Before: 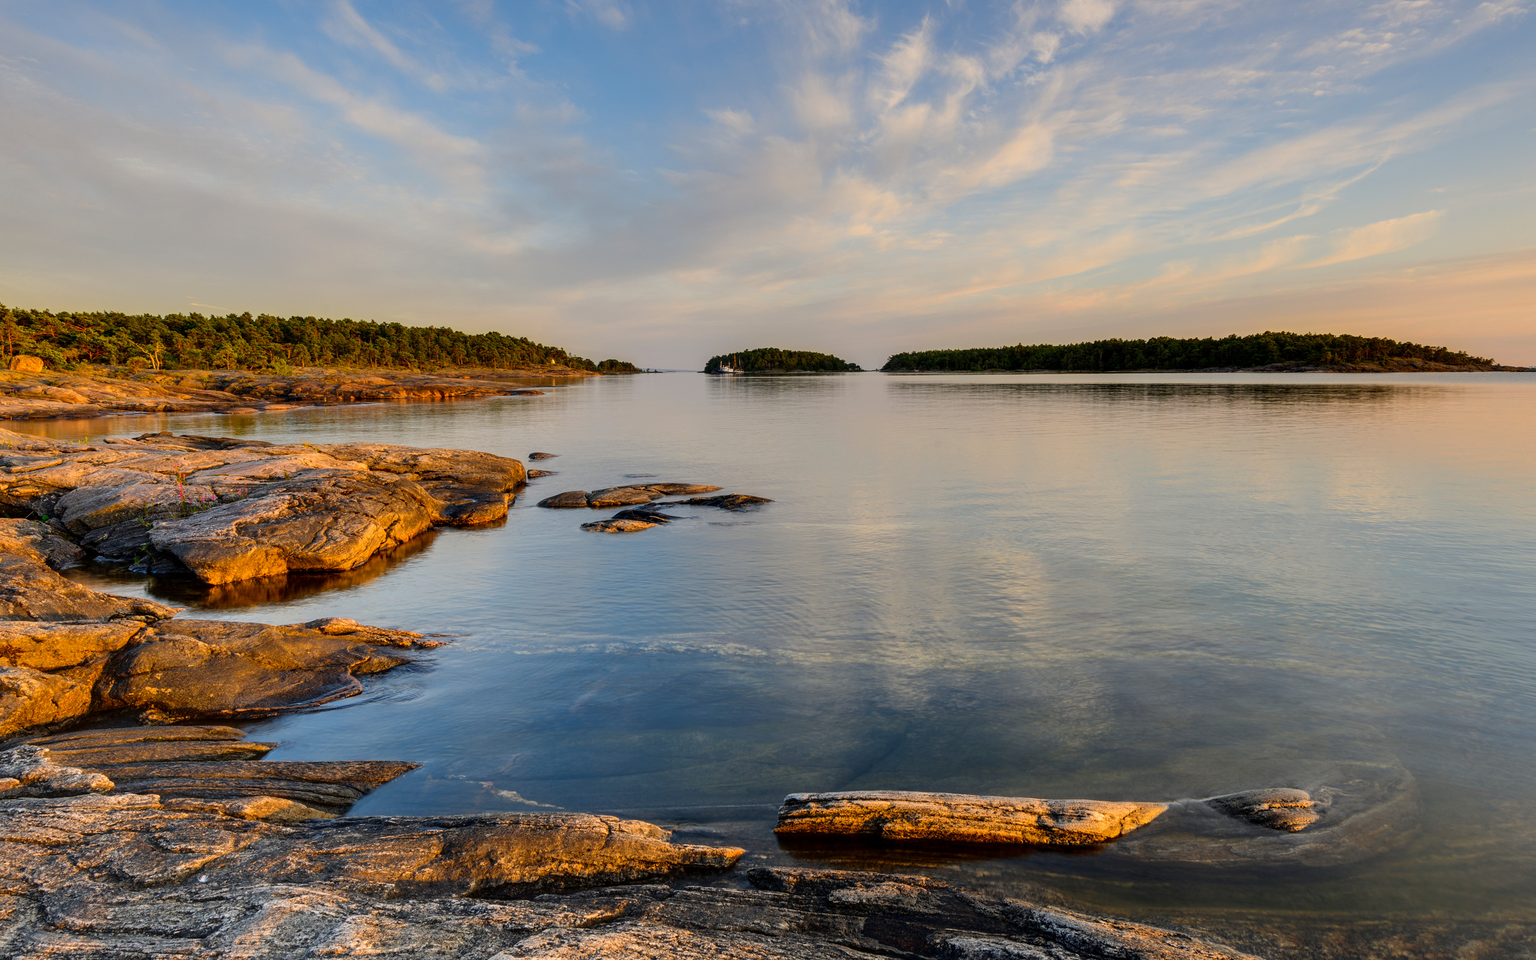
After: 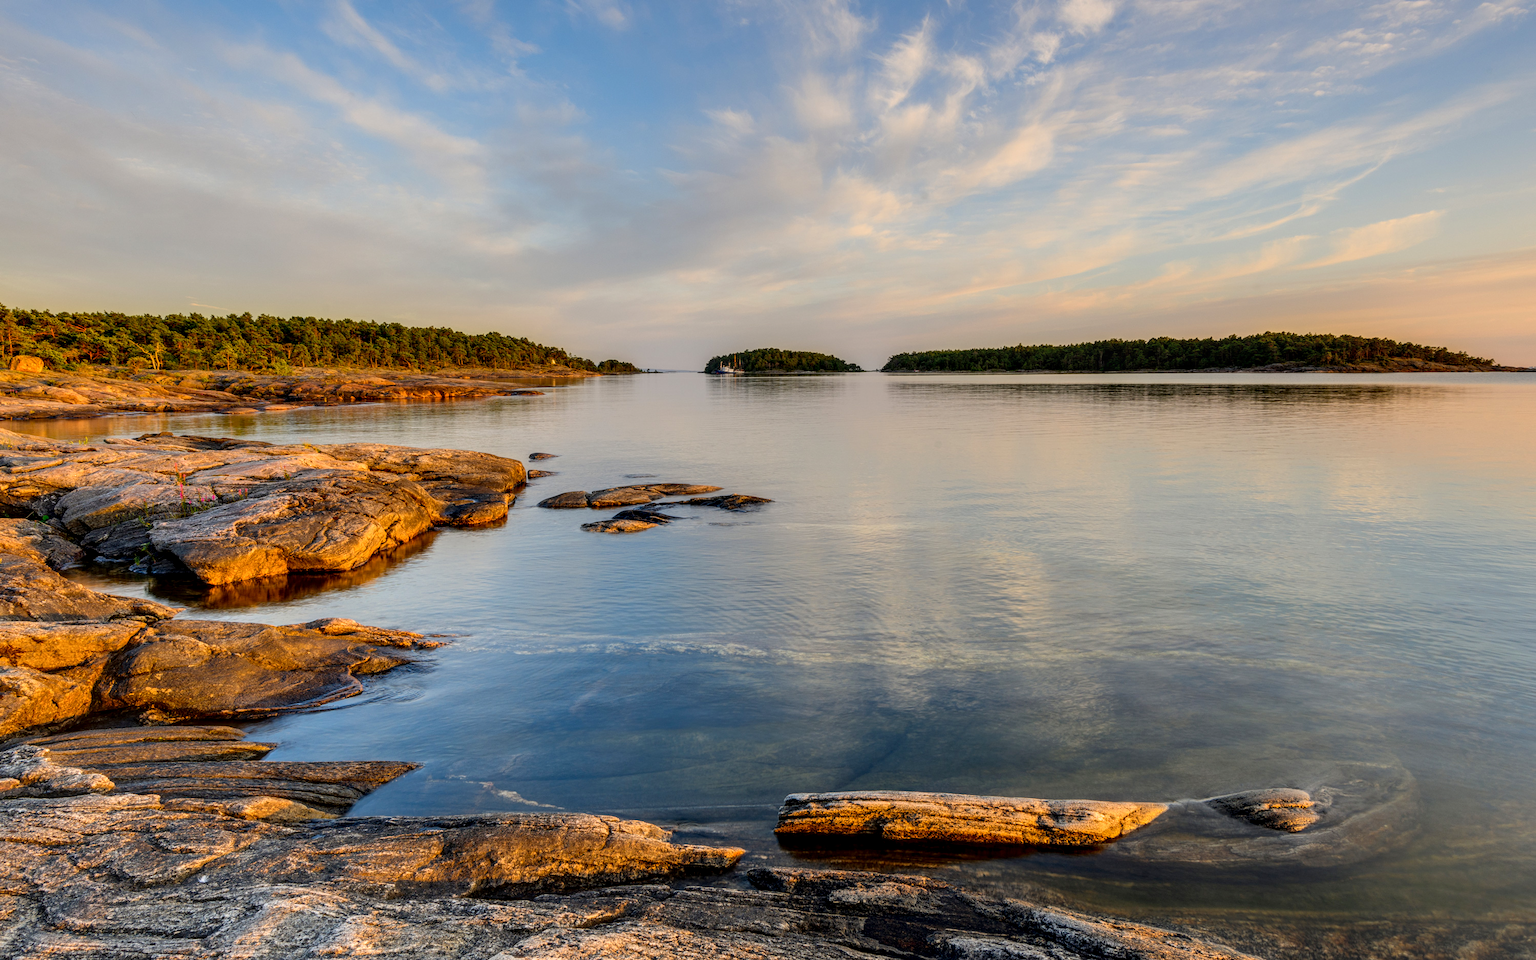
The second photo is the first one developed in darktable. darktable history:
levels: levels [0, 0.478, 1]
local contrast: on, module defaults
